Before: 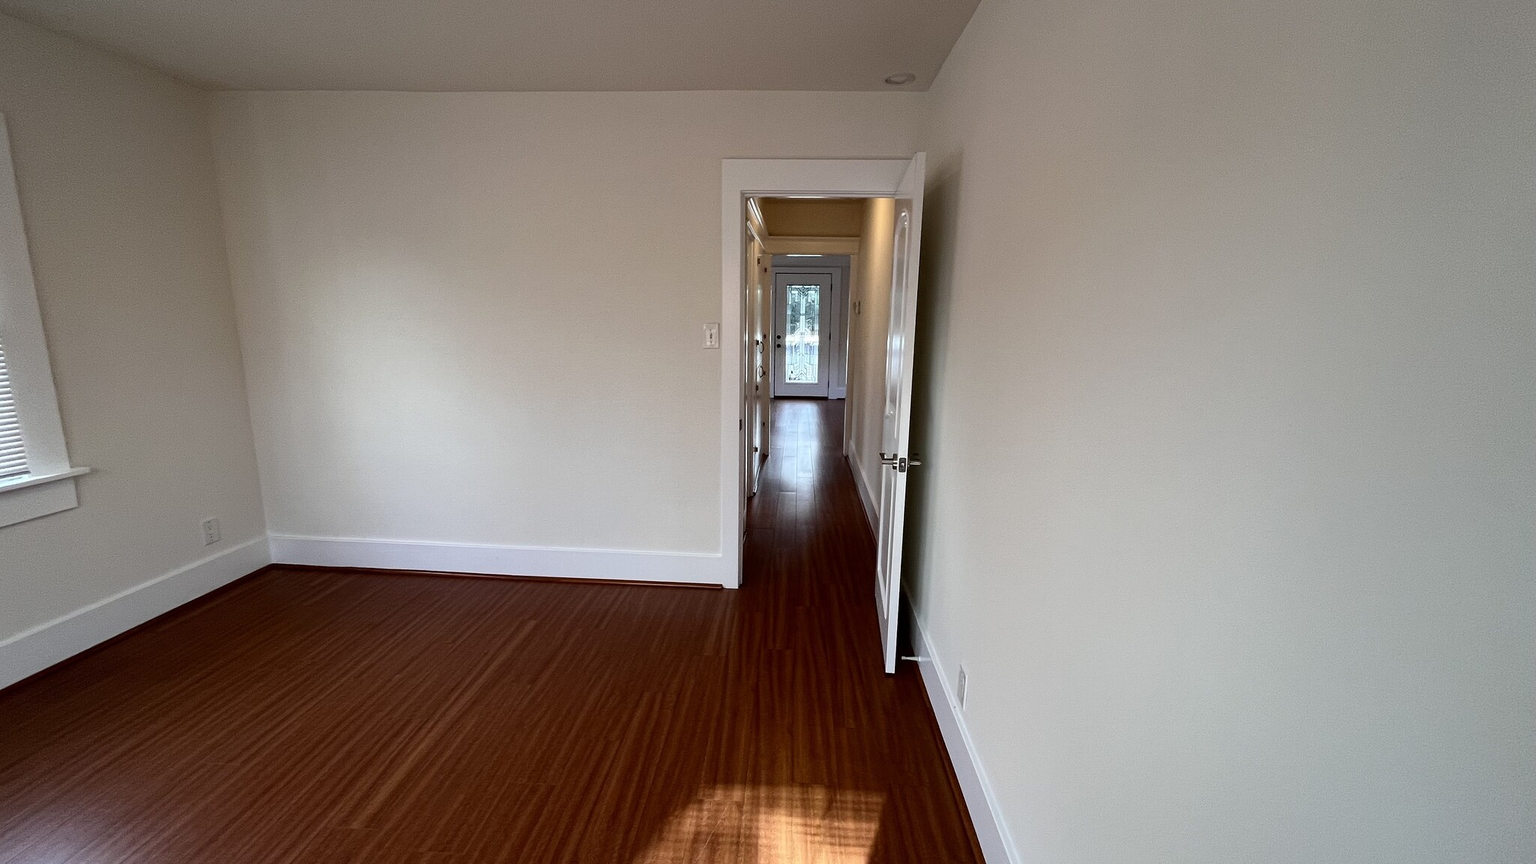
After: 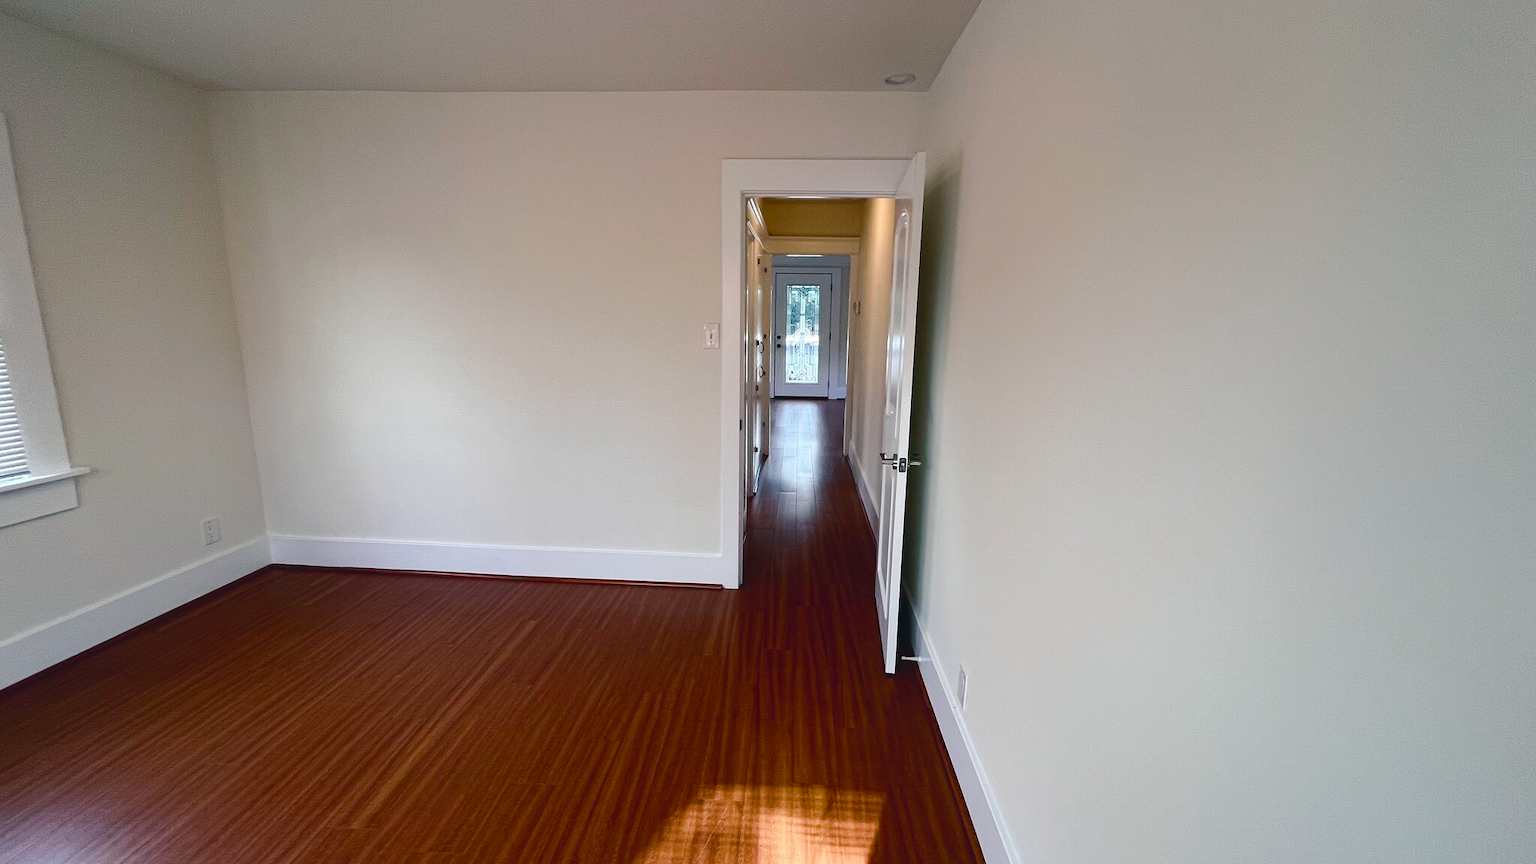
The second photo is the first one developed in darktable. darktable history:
color balance rgb: shadows lift › chroma 7.578%, shadows lift › hue 245.63°, power › hue 328.35°, highlights gain › chroma 0.21%, highlights gain › hue 330.32°, global offset › luminance 0.478%, perceptual saturation grading › global saturation 20%, perceptual saturation grading › highlights -49.993%, perceptual saturation grading › shadows 25.412%, perceptual brilliance grading › mid-tones 9.689%, perceptual brilliance grading › shadows 14.732%, global vibrance 20%
